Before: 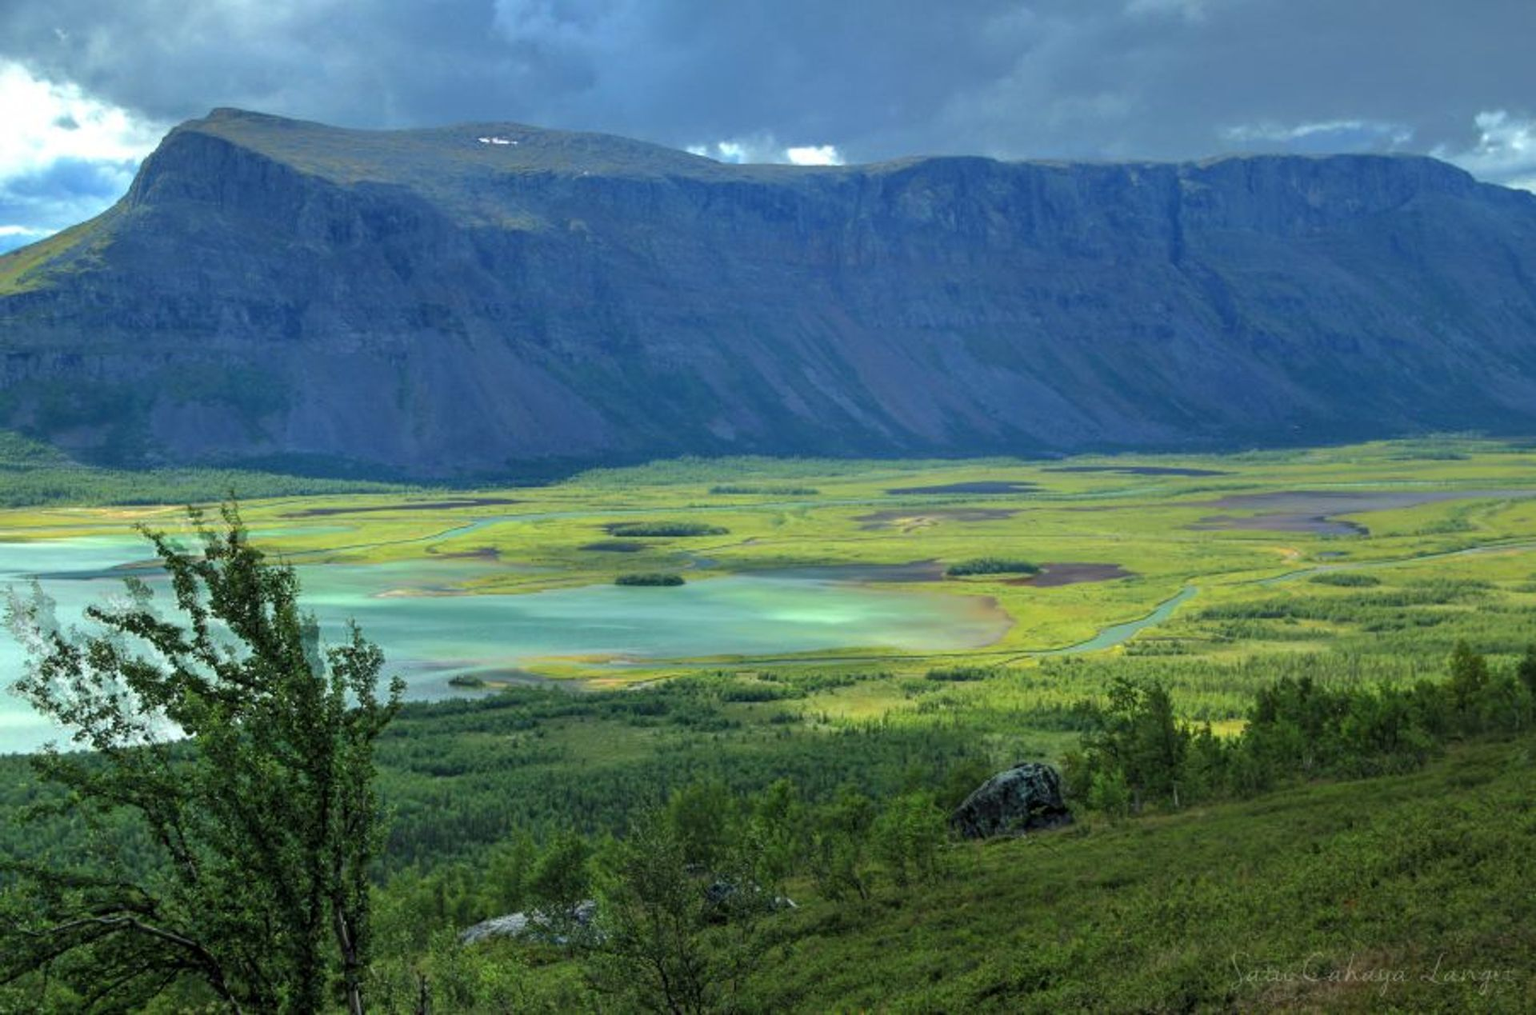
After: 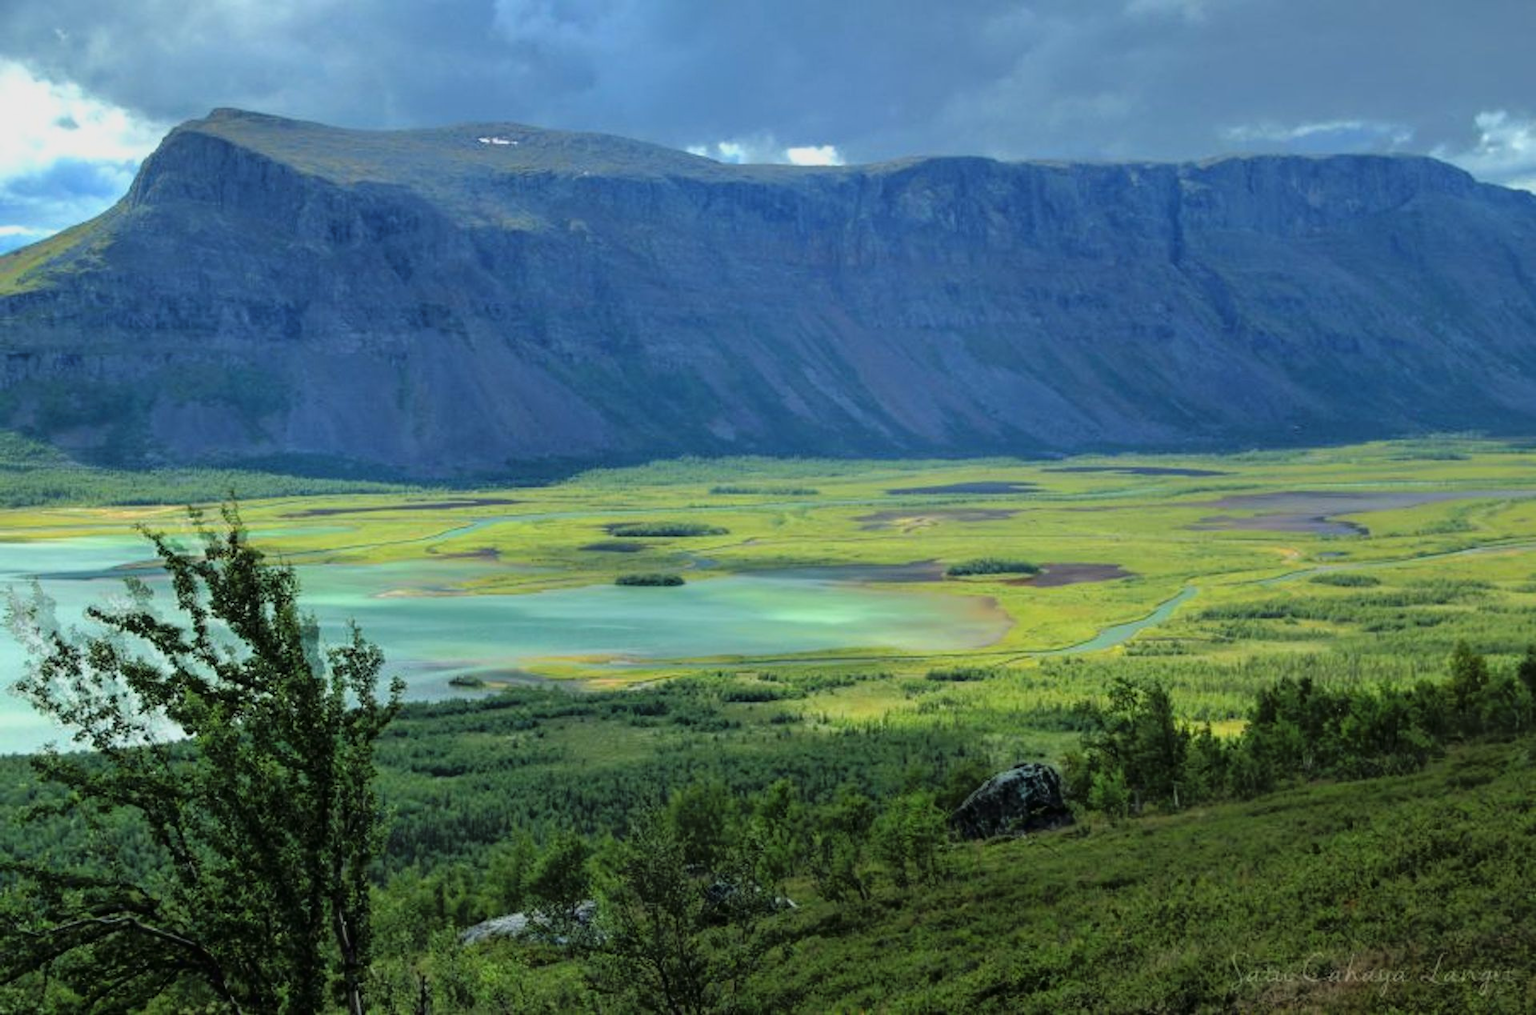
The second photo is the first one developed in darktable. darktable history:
tone equalizer: edges refinement/feathering 500, mask exposure compensation -1.57 EV, preserve details no
tone curve: curves: ch0 [(0, 0.009) (0.105, 0.054) (0.195, 0.132) (0.289, 0.278) (0.384, 0.391) (0.513, 0.53) (0.66, 0.667) (0.895, 0.863) (1, 0.919)]; ch1 [(0, 0) (0.161, 0.092) (0.35, 0.33) (0.403, 0.395) (0.456, 0.469) (0.502, 0.499) (0.519, 0.514) (0.576, 0.584) (0.642, 0.658) (0.701, 0.742) (1, 0.942)]; ch2 [(0, 0) (0.371, 0.362) (0.437, 0.437) (0.501, 0.5) (0.53, 0.528) (0.569, 0.564) (0.619, 0.58) (0.883, 0.752) (1, 0.929)], color space Lab, linked channels, preserve colors none
